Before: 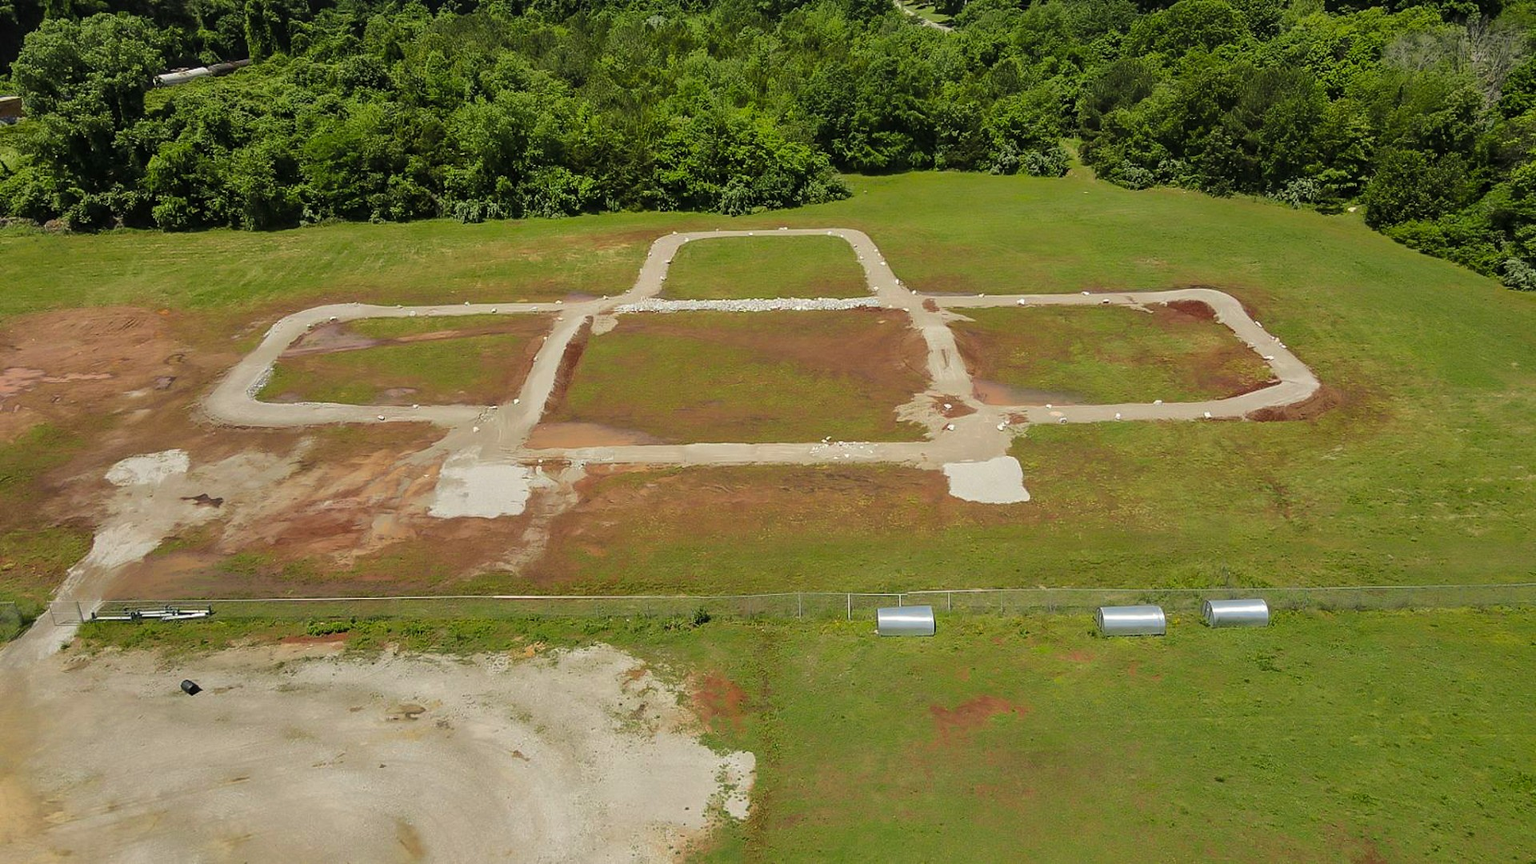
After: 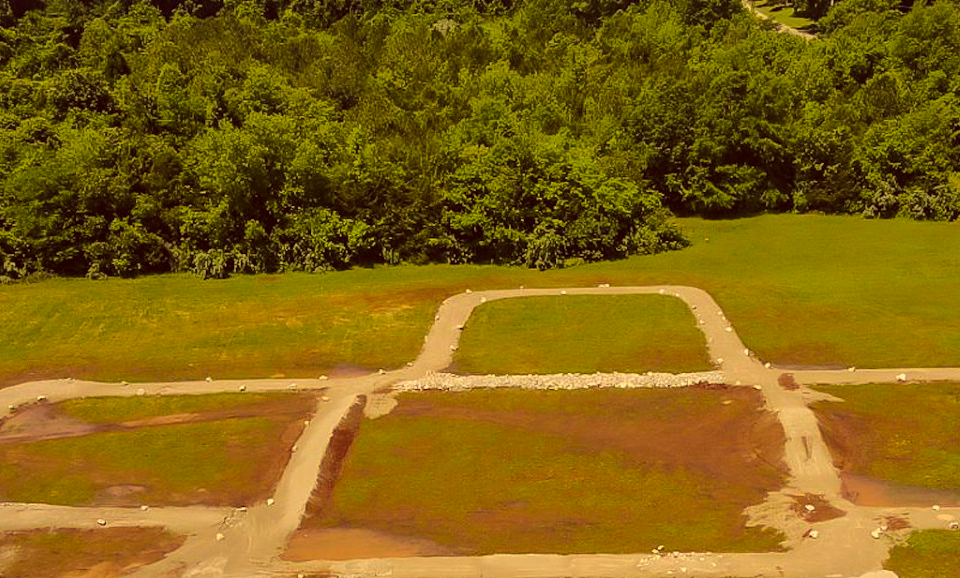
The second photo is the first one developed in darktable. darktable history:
crop: left 19.556%, right 30.401%, bottom 46.458%
color correction: highlights a* 10.12, highlights b* 39.04, shadows a* 14.62, shadows b* 3.37
